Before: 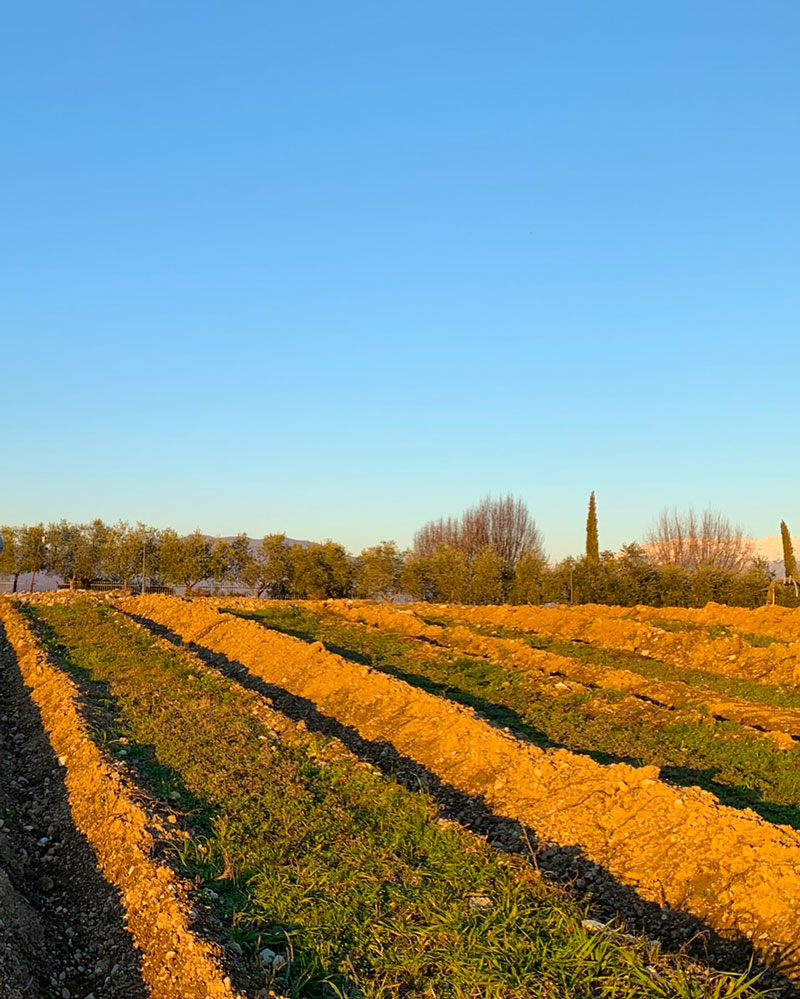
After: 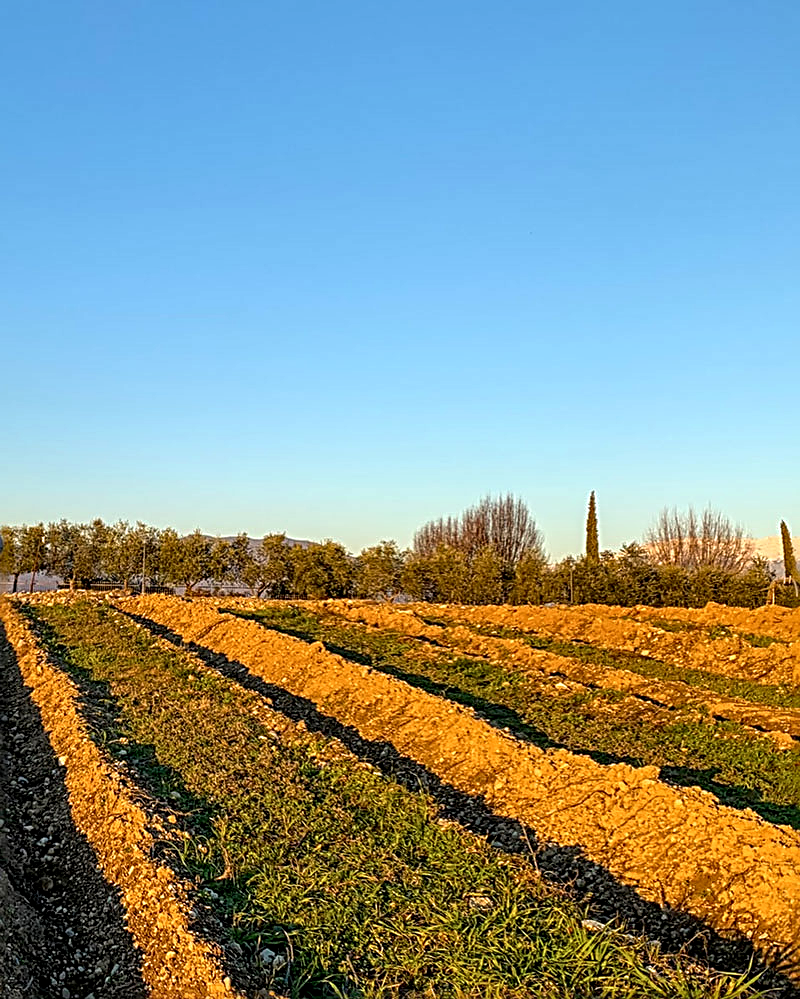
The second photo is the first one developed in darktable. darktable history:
sharpen: radius 3.025, amount 0.757
local contrast: detail 150%
